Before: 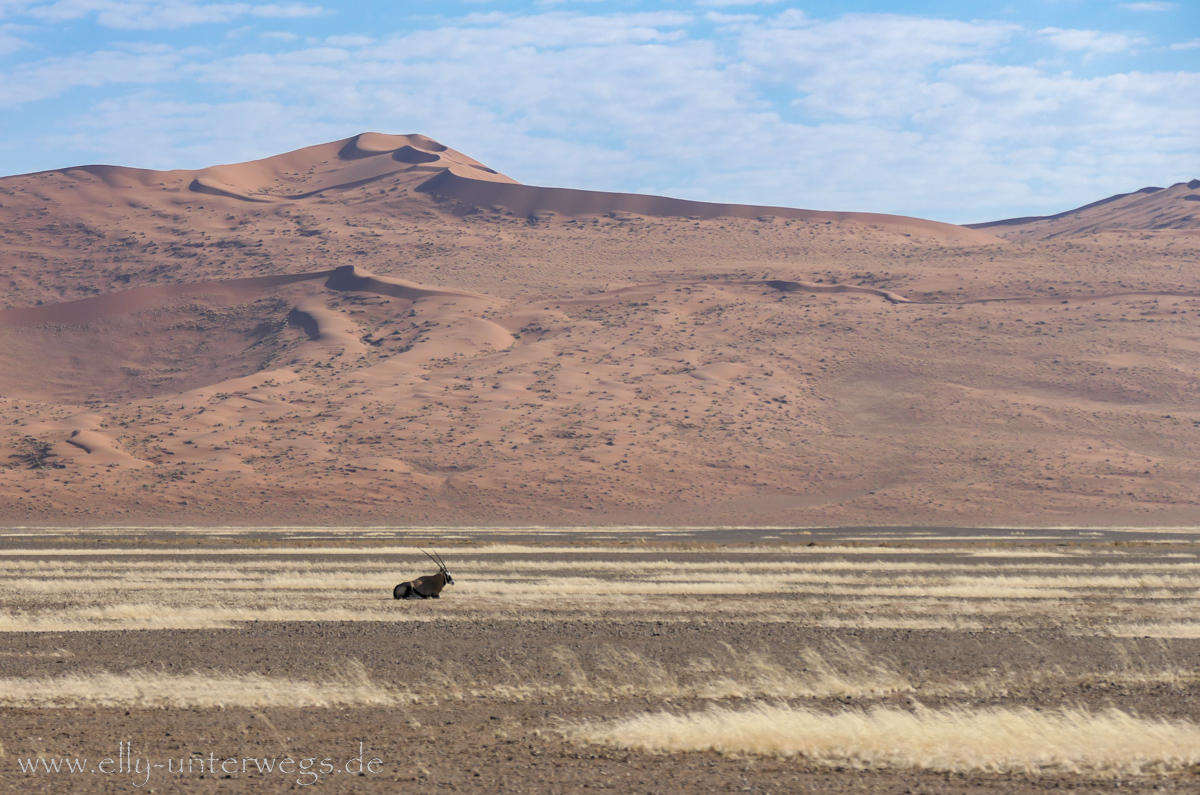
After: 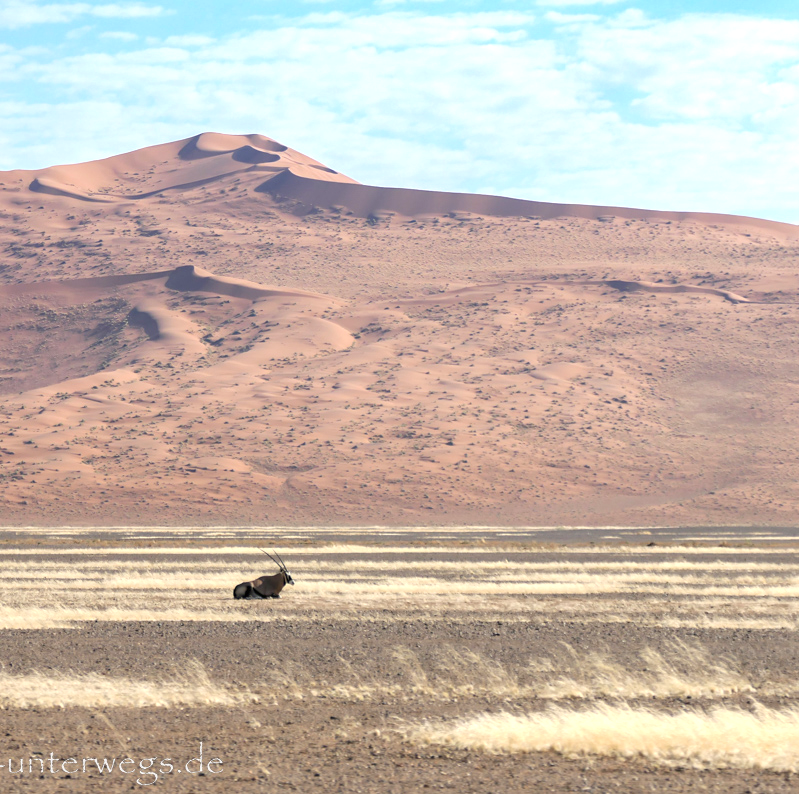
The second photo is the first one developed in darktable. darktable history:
exposure: black level correction 0, exposure 0.7 EV, compensate exposure bias true, compensate highlight preservation false
crop and rotate: left 13.342%, right 19.991%
